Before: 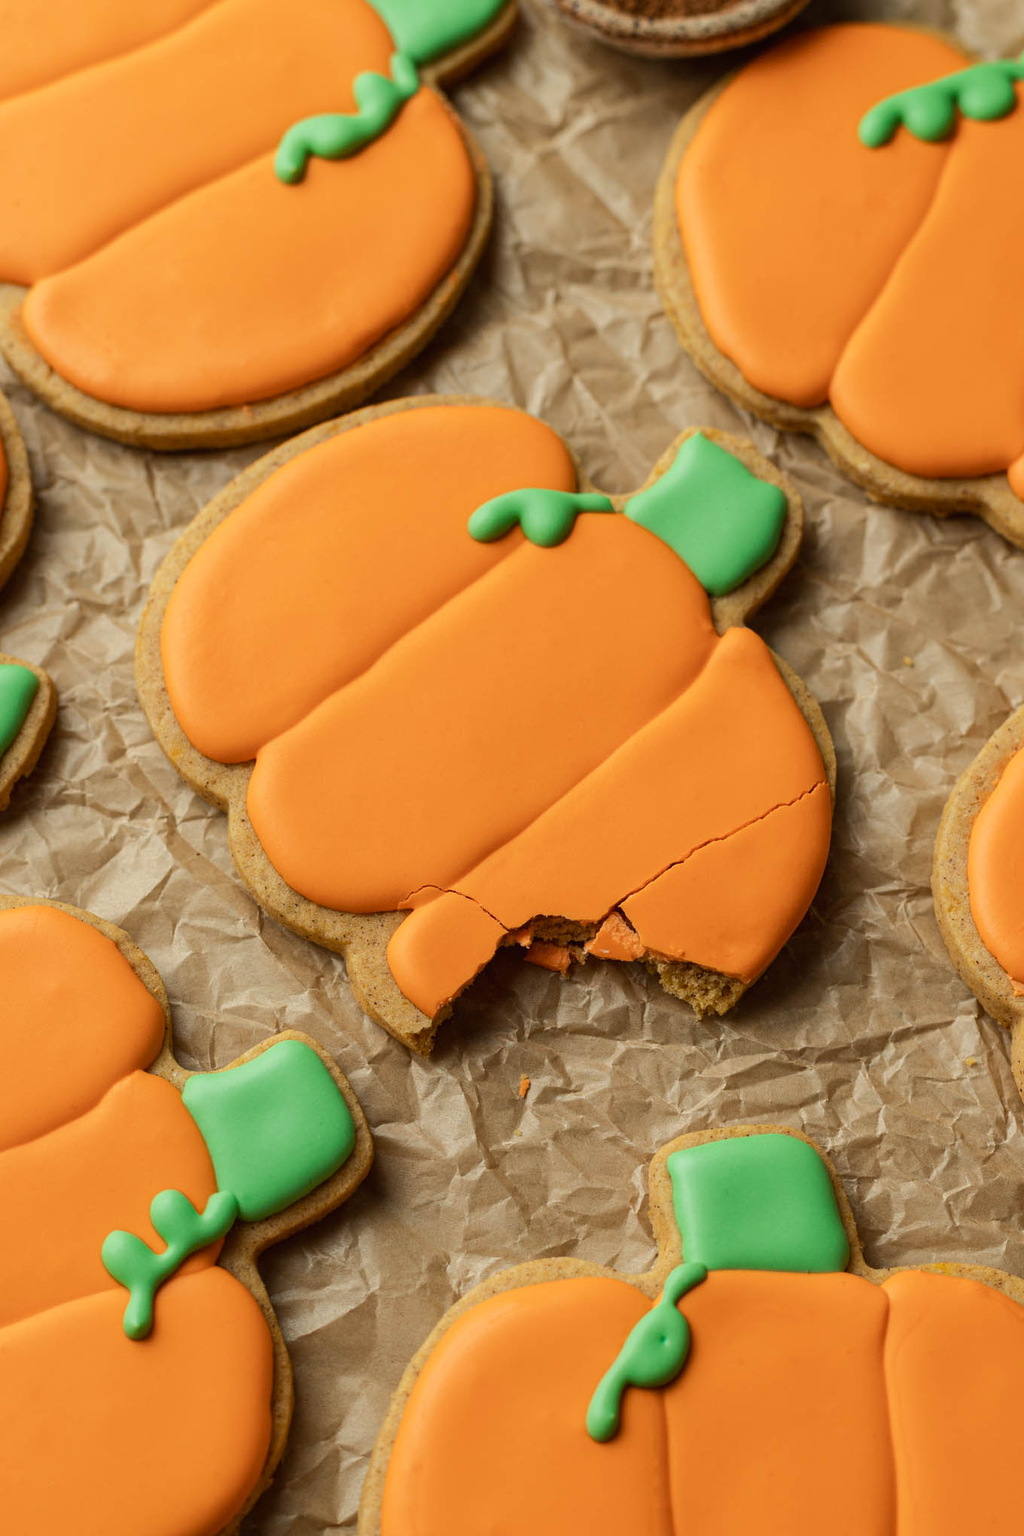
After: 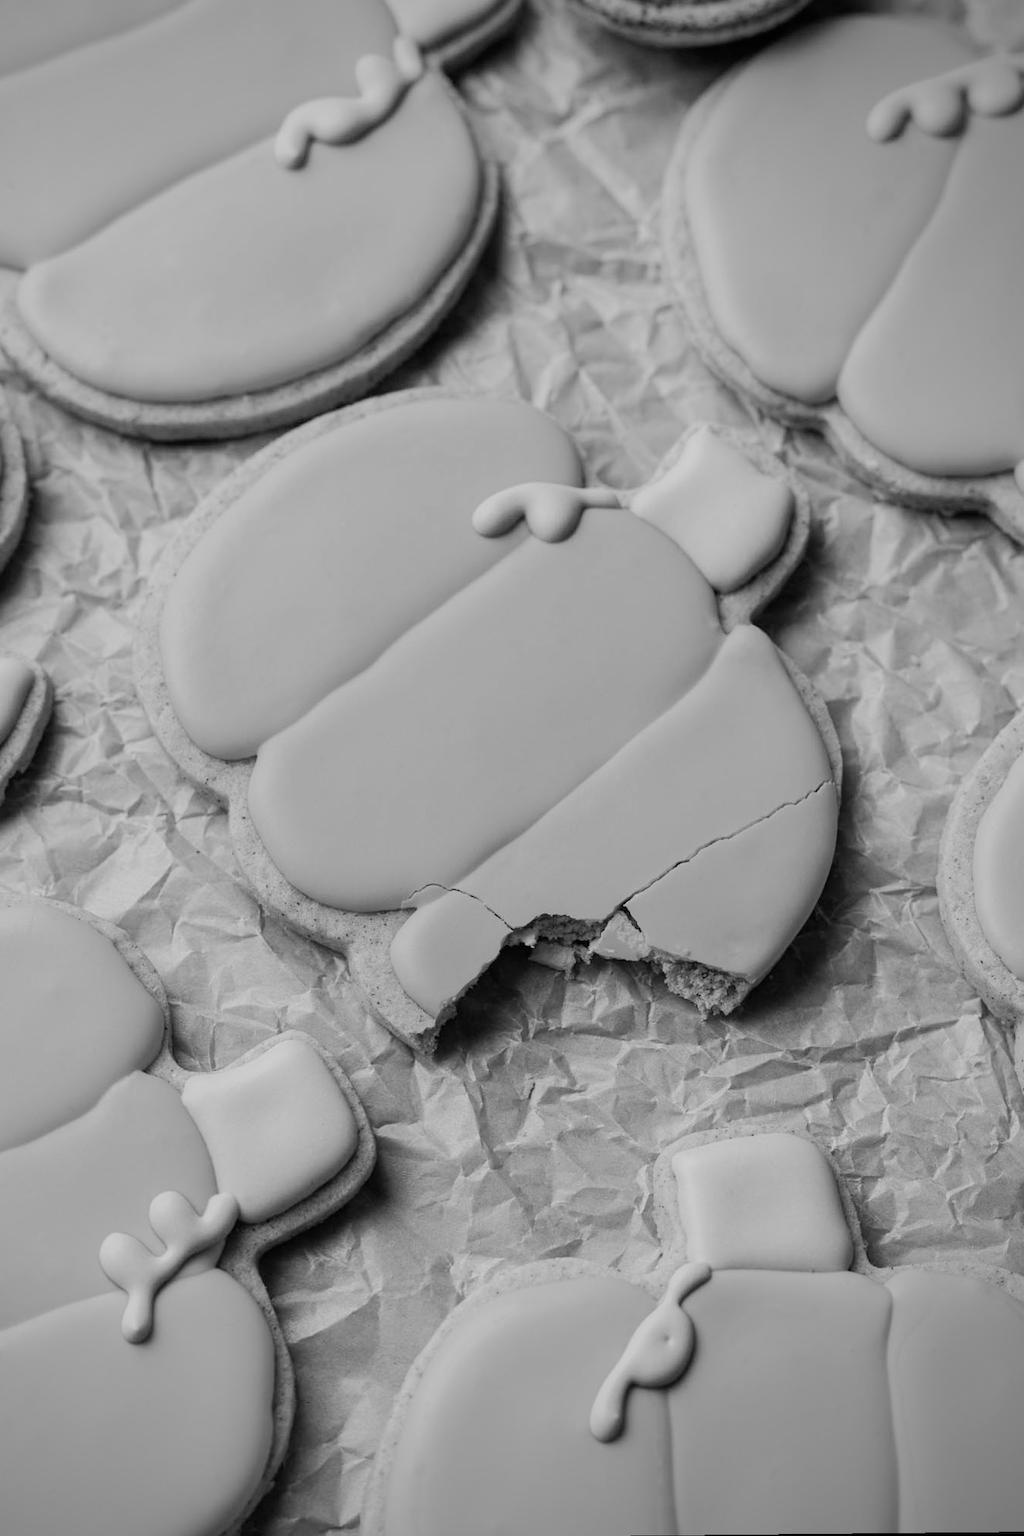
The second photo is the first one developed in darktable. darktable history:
monochrome: a -71.75, b 75.82
vignetting: center (-0.15, 0.013)
rotate and perspective: rotation 0.174°, lens shift (vertical) 0.013, lens shift (horizontal) 0.019, shear 0.001, automatic cropping original format, crop left 0.007, crop right 0.991, crop top 0.016, crop bottom 0.997
filmic rgb: black relative exposure -7.65 EV, white relative exposure 4.56 EV, hardness 3.61
exposure: black level correction 0, exposure 0.7 EV, compensate exposure bias true, compensate highlight preservation false
